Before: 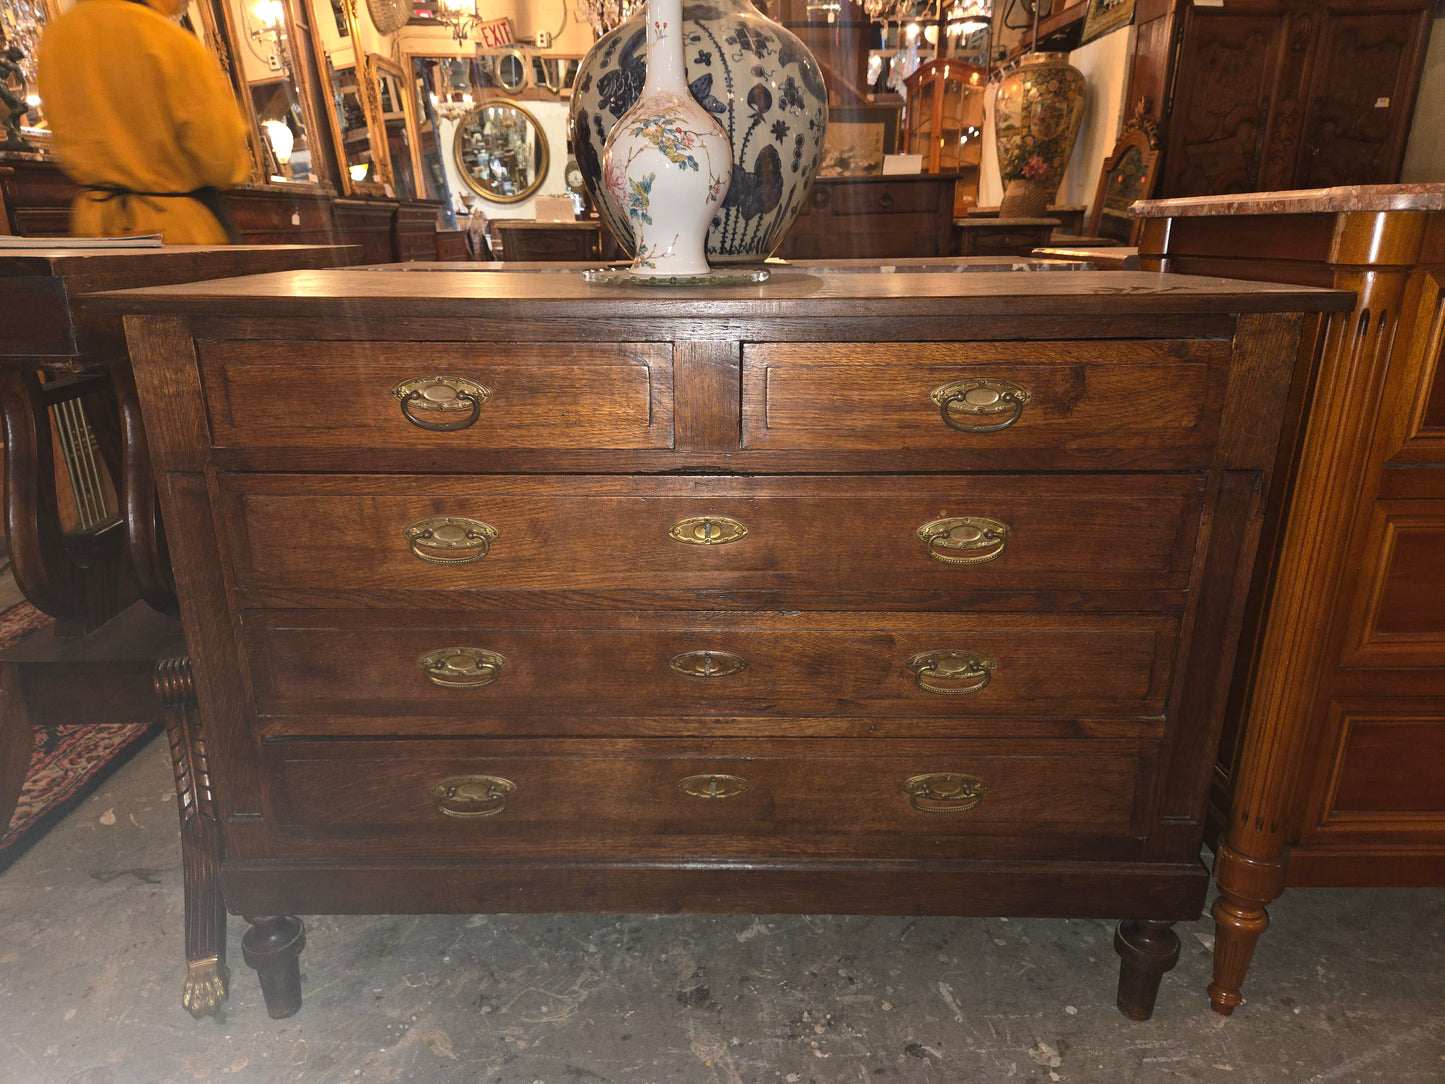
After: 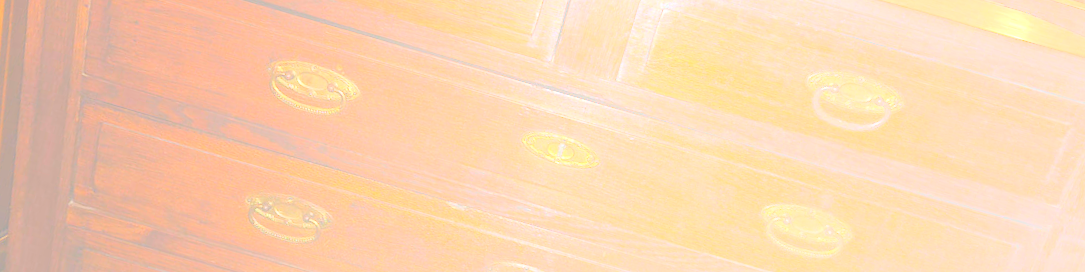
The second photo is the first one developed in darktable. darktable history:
bloom: size 70%, threshold 25%, strength 70%
exposure: exposure 0.7 EV, compensate highlight preservation false
tone curve: curves: ch0 [(0, 0) (0.004, 0.001) (0.133, 0.151) (0.325, 0.399) (0.475, 0.579) (0.832, 0.902) (1, 1)], color space Lab, linked channels, preserve colors none
white balance: red 0.983, blue 1.036
crop and rotate: angle 16.12°, top 30.835%, bottom 35.653%
